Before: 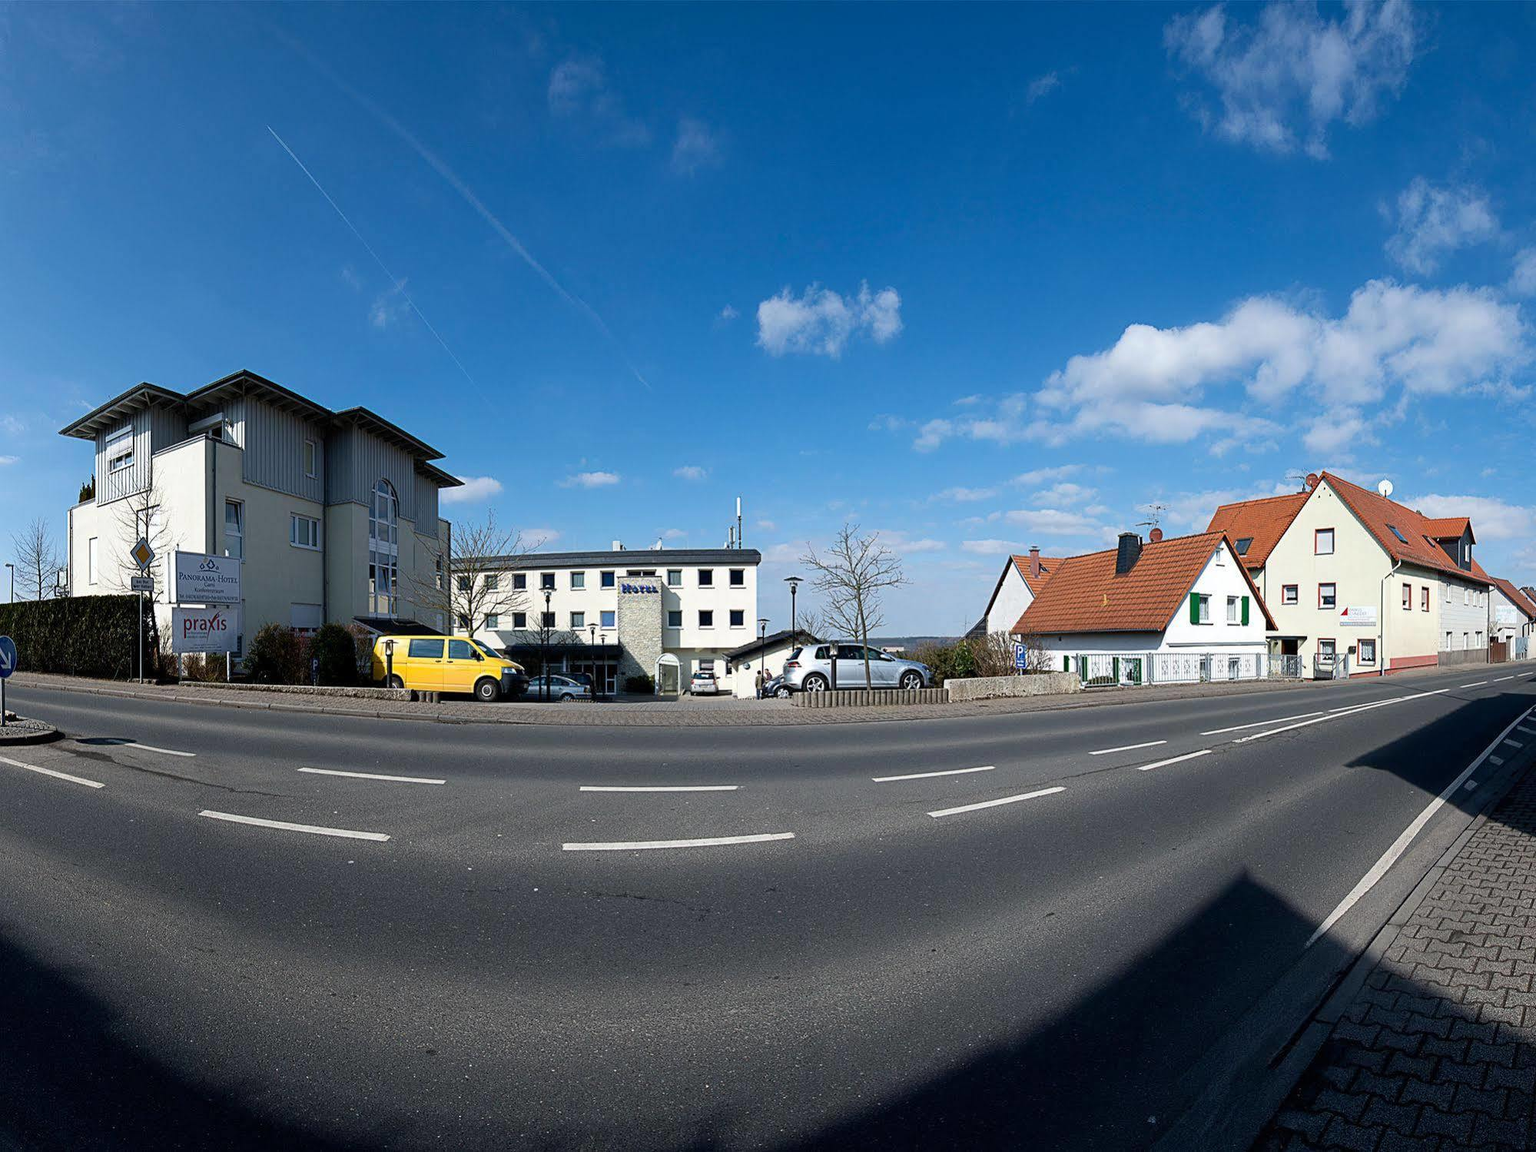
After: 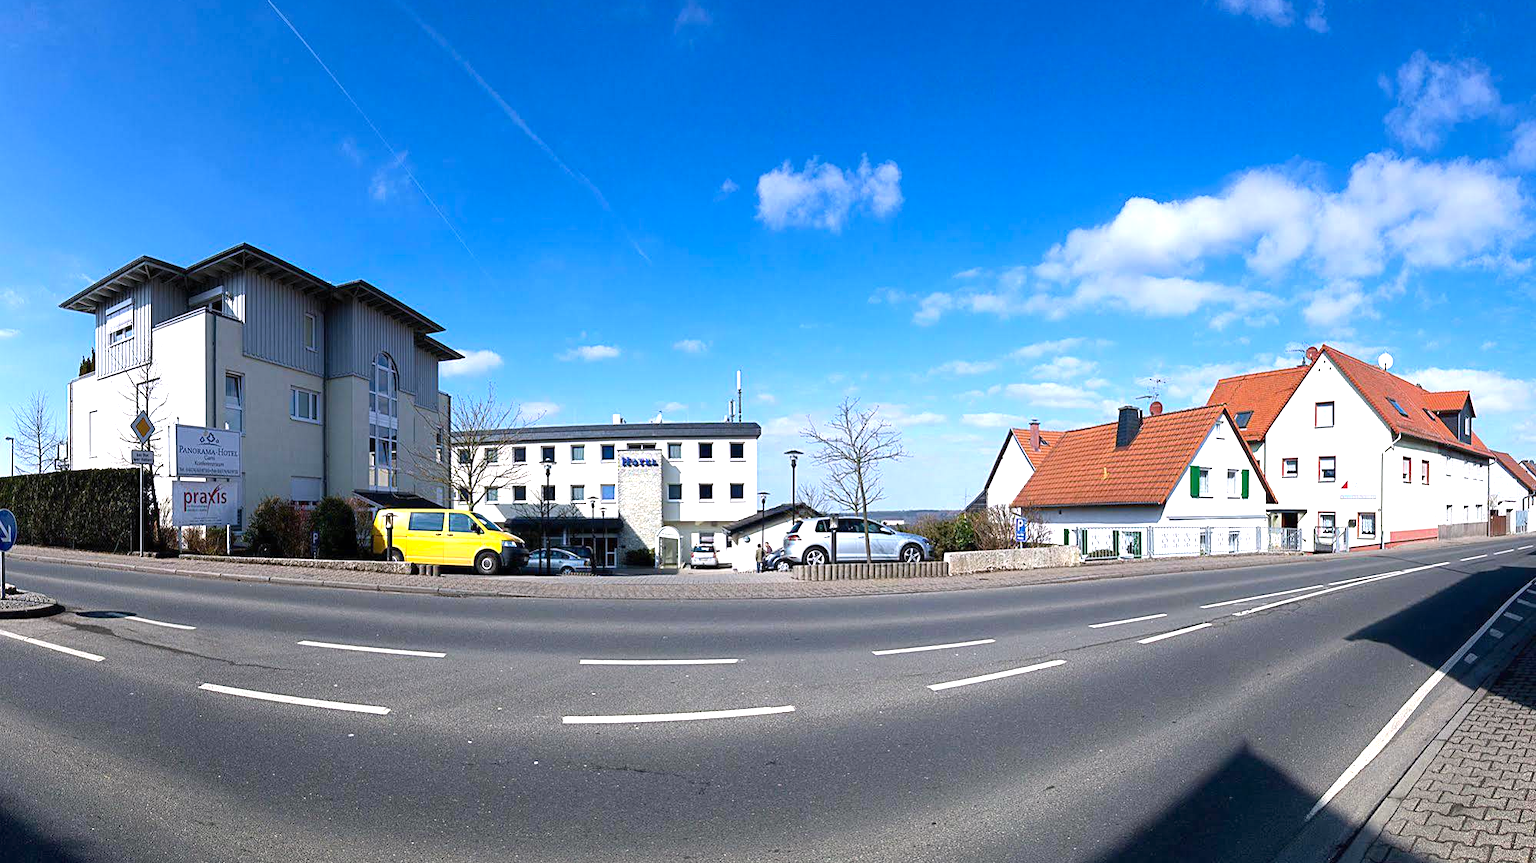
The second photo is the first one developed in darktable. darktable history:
graduated density: hue 238.83°, saturation 50%
exposure: black level correction 0, exposure 1.1 EV, compensate highlight preservation false
crop: top 11.038%, bottom 13.962%
color correction: highlights a* 0.816, highlights b* 2.78, saturation 1.1
